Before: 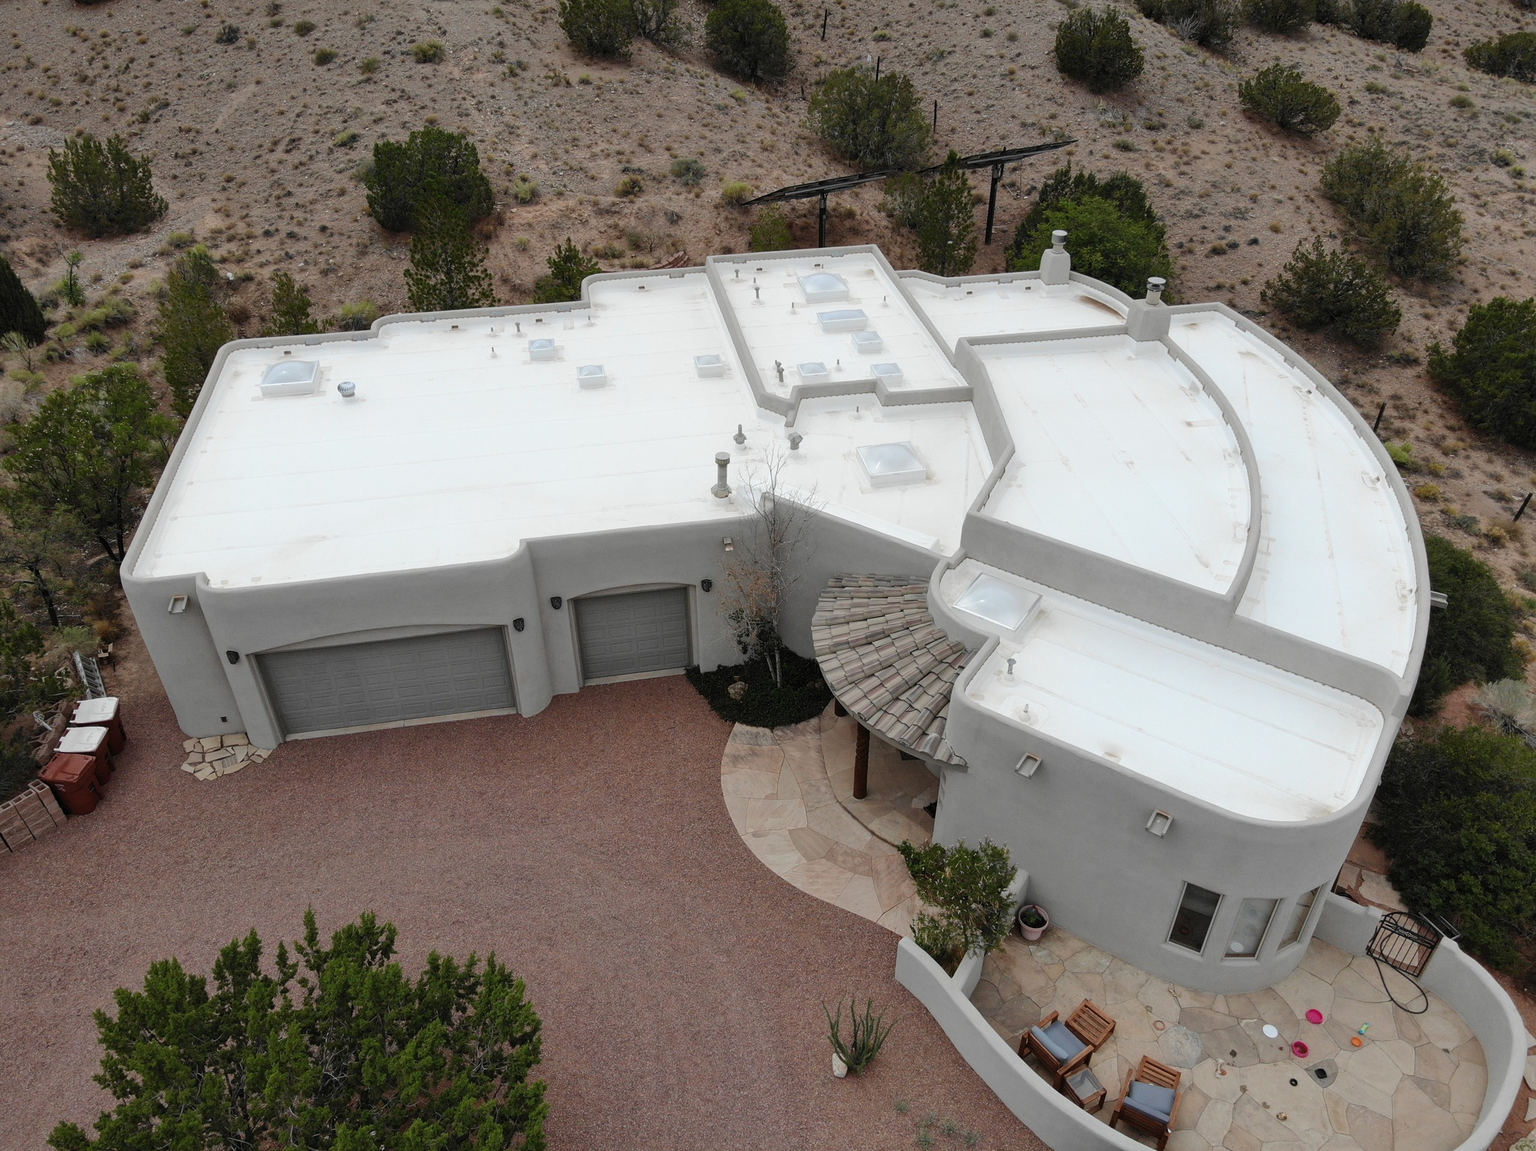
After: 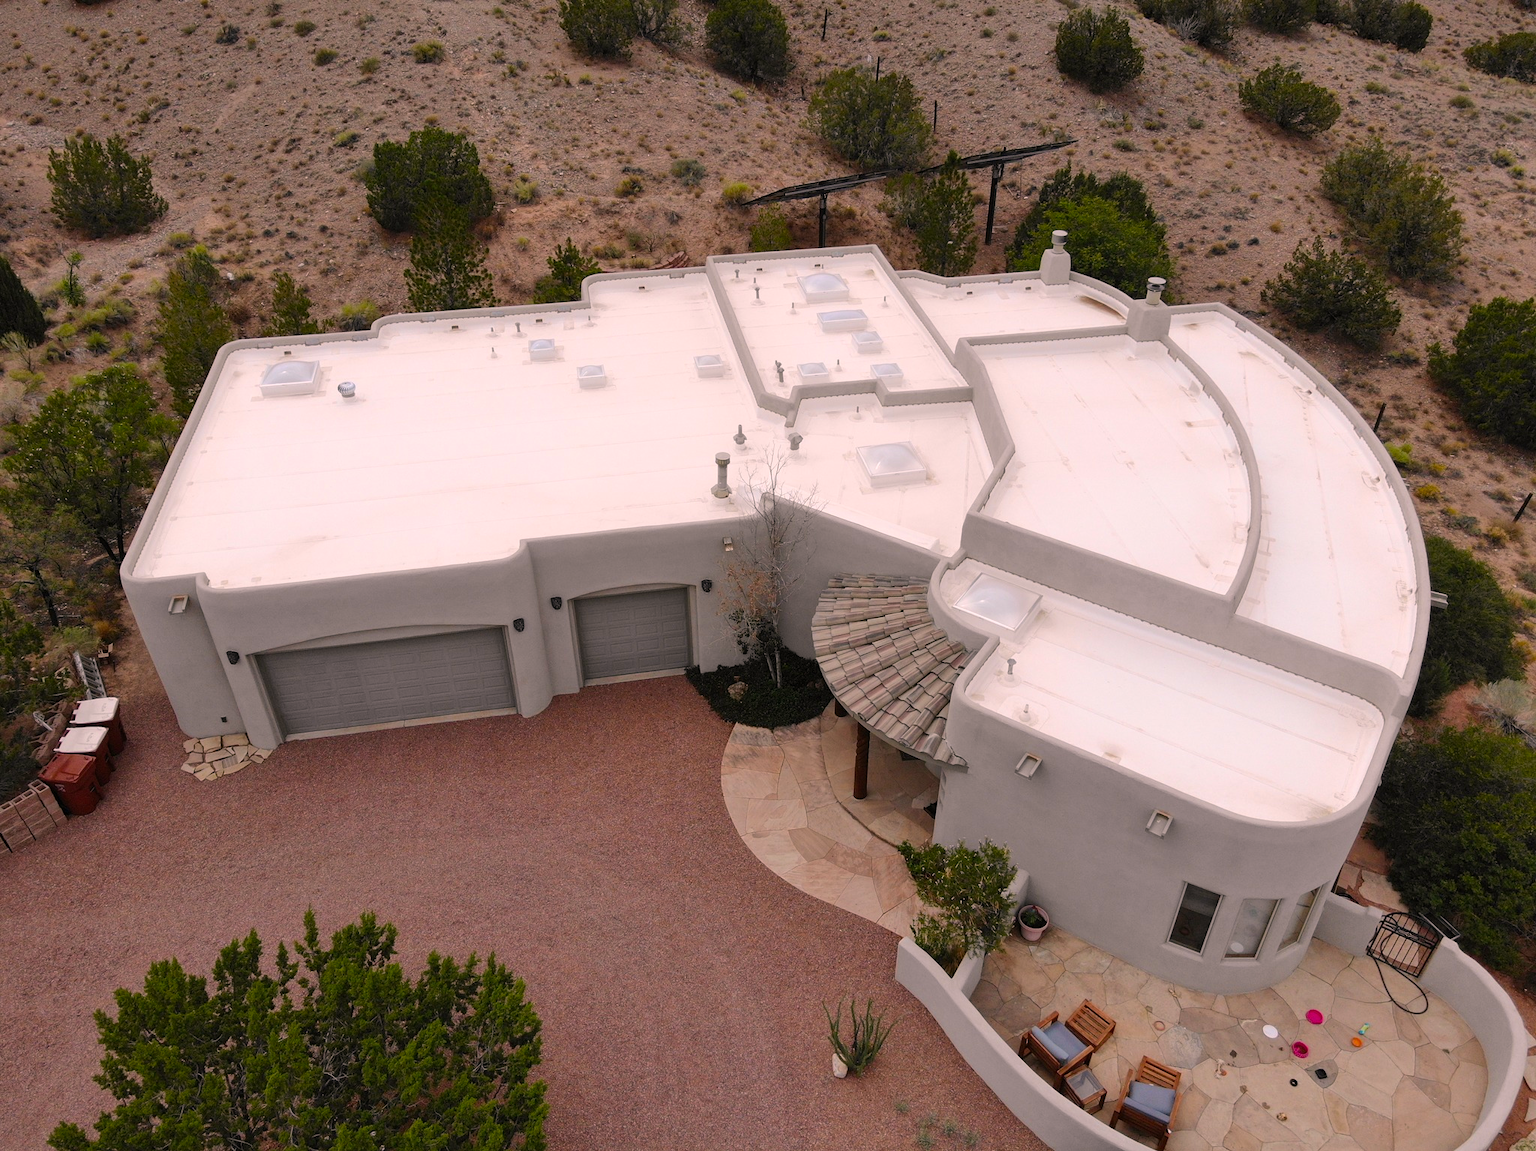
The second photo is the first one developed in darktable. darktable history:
color correction: highlights a* 12.89, highlights b* 5.53
color balance rgb: perceptual saturation grading › global saturation 25.547%, global vibrance 20%
